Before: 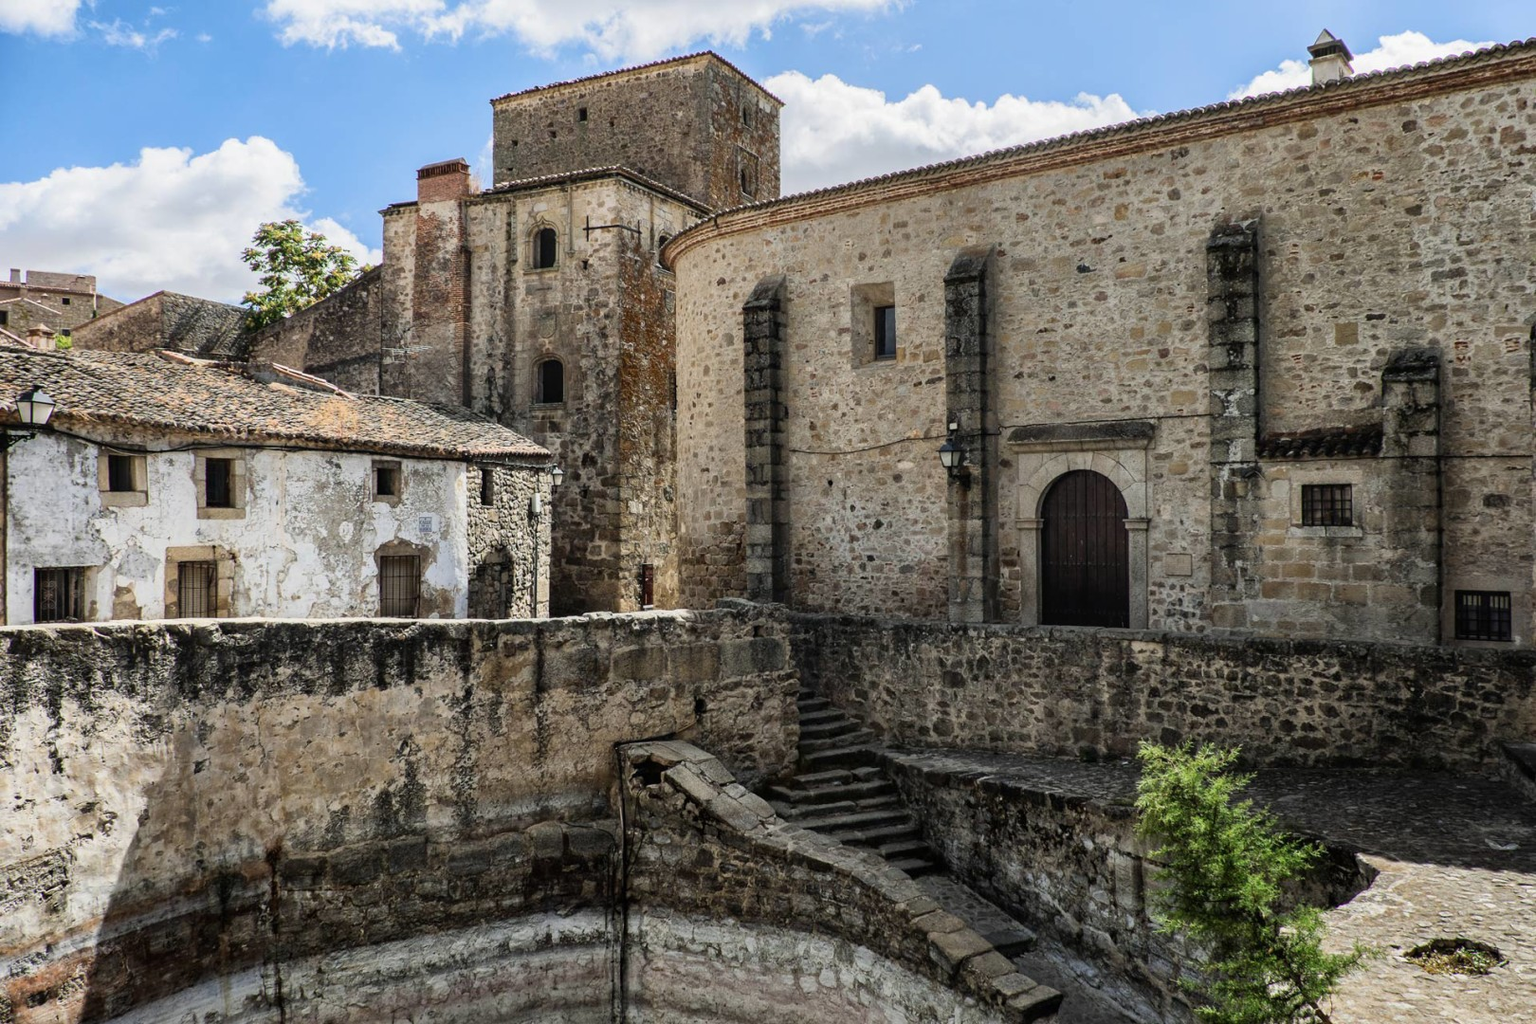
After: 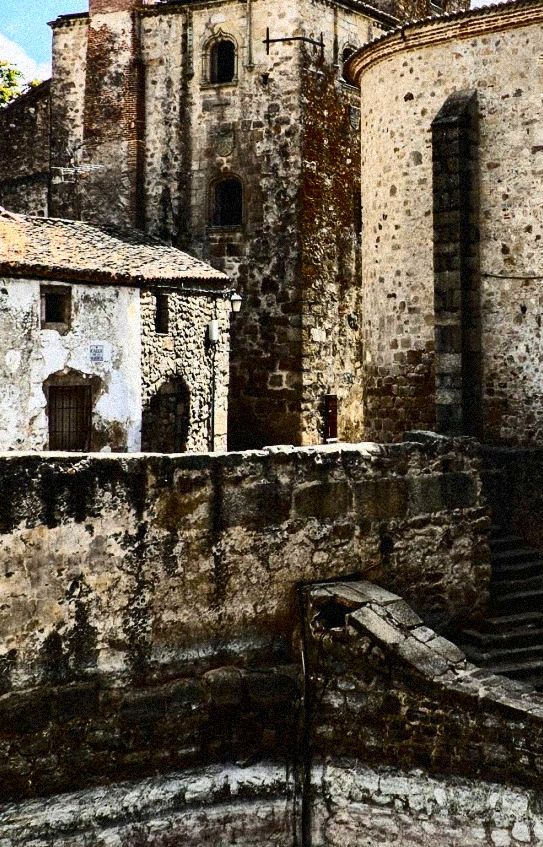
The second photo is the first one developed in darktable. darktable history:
grain: coarseness 9.38 ISO, strength 34.99%, mid-tones bias 0%
crop and rotate: left 21.77%, top 18.528%, right 44.676%, bottom 2.997%
contrast brightness saturation: contrast 0.5, saturation -0.1
white balance: red 1, blue 1
color balance rgb: linear chroma grading › global chroma 15%, perceptual saturation grading › global saturation 30%
